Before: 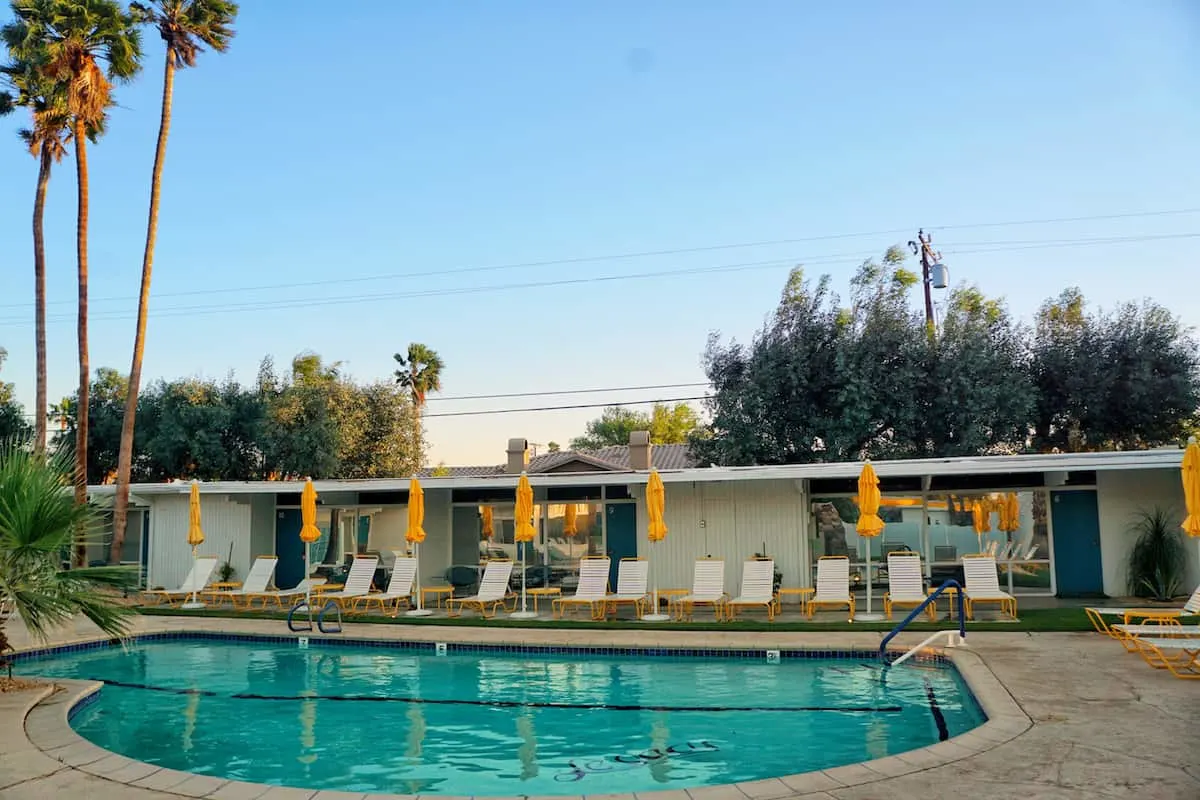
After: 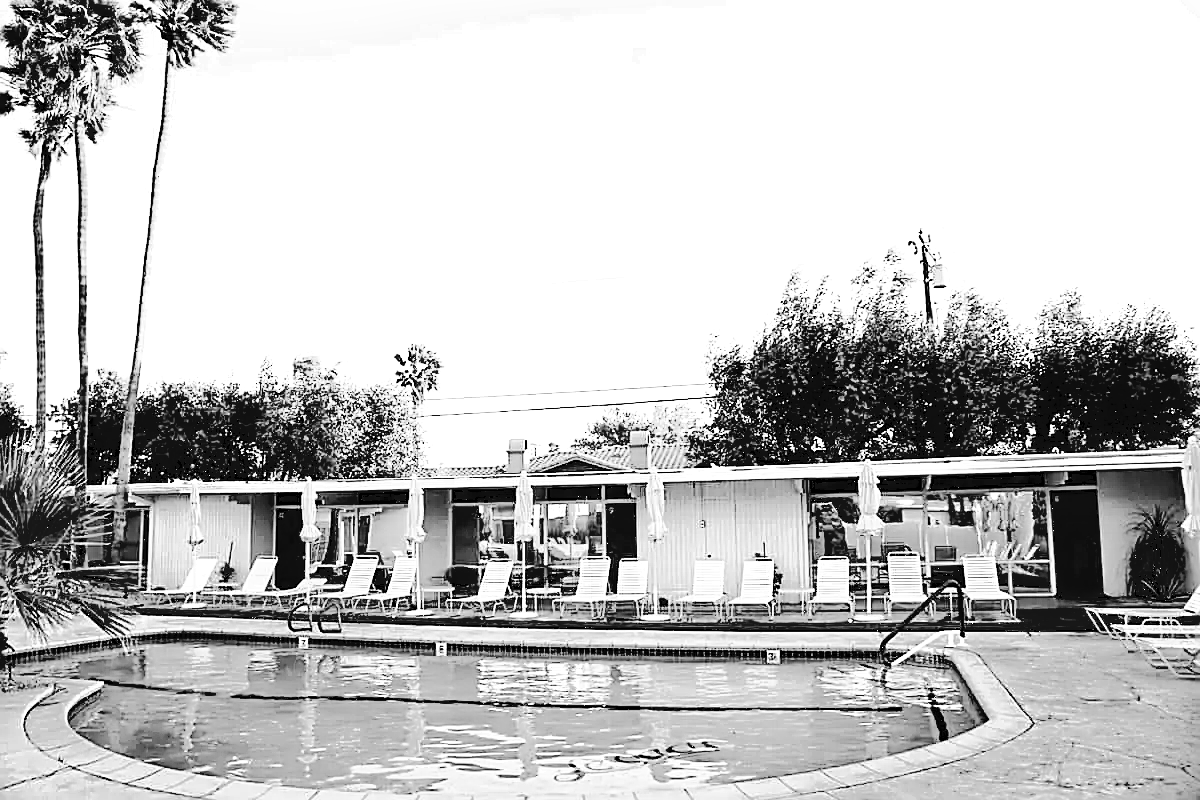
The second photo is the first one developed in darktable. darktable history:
monochrome: on, module defaults
exposure: black level correction 0, exposure 1.1 EV, compensate highlight preservation false
base curve: curves: ch0 [(0.065, 0.026) (0.236, 0.358) (0.53, 0.546) (0.777, 0.841) (0.924, 0.992)], preserve colors average RGB
shadows and highlights: shadows -62.32, white point adjustment -5.22, highlights 61.59
sharpen: amount 0.901
contrast brightness saturation: contrast 0.07, brightness -0.14, saturation 0.11
white balance: red 1, blue 1
